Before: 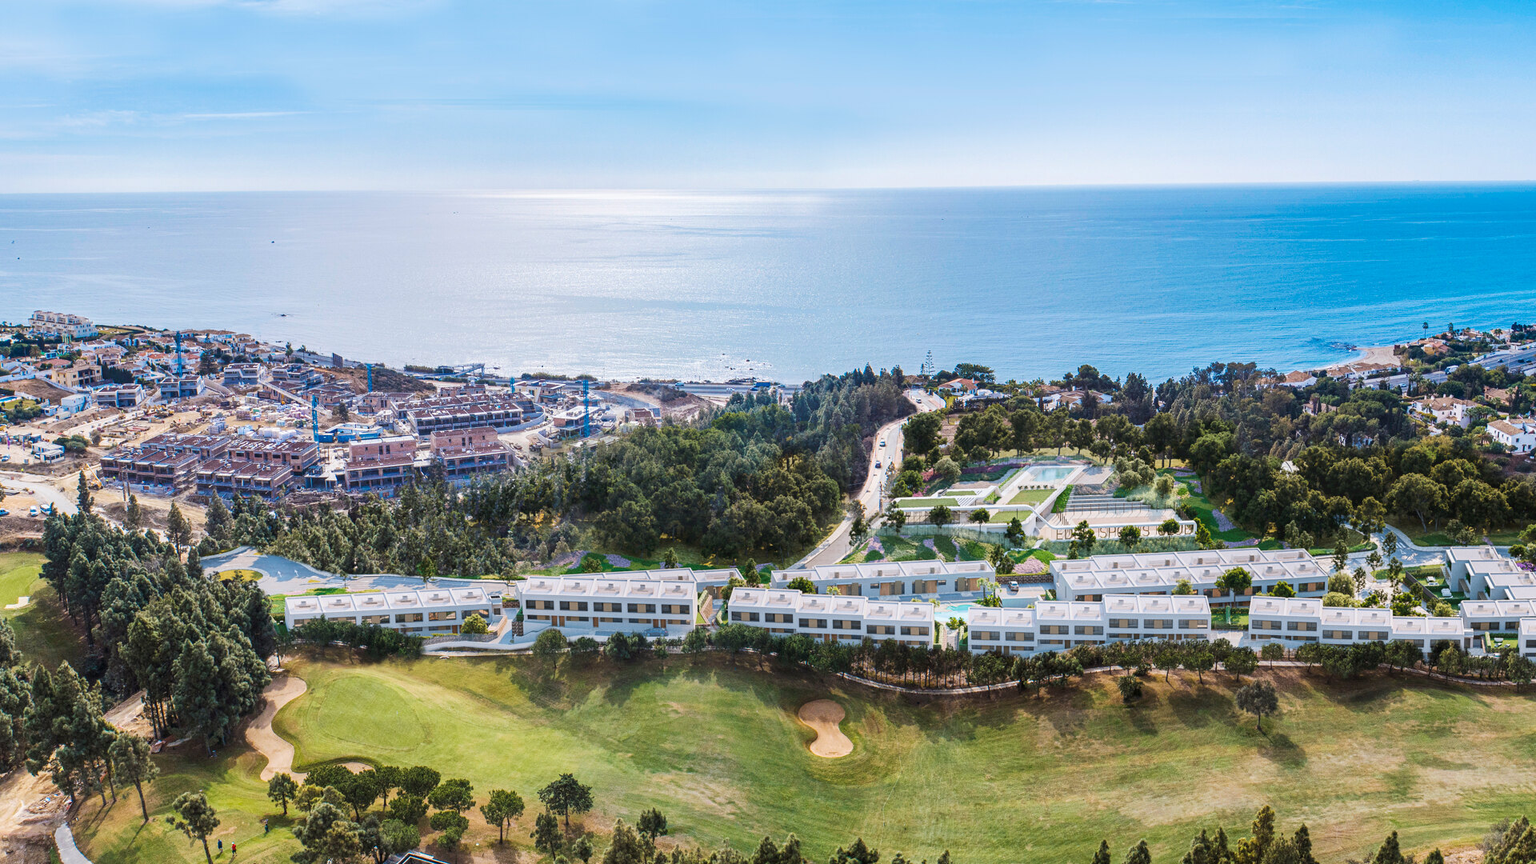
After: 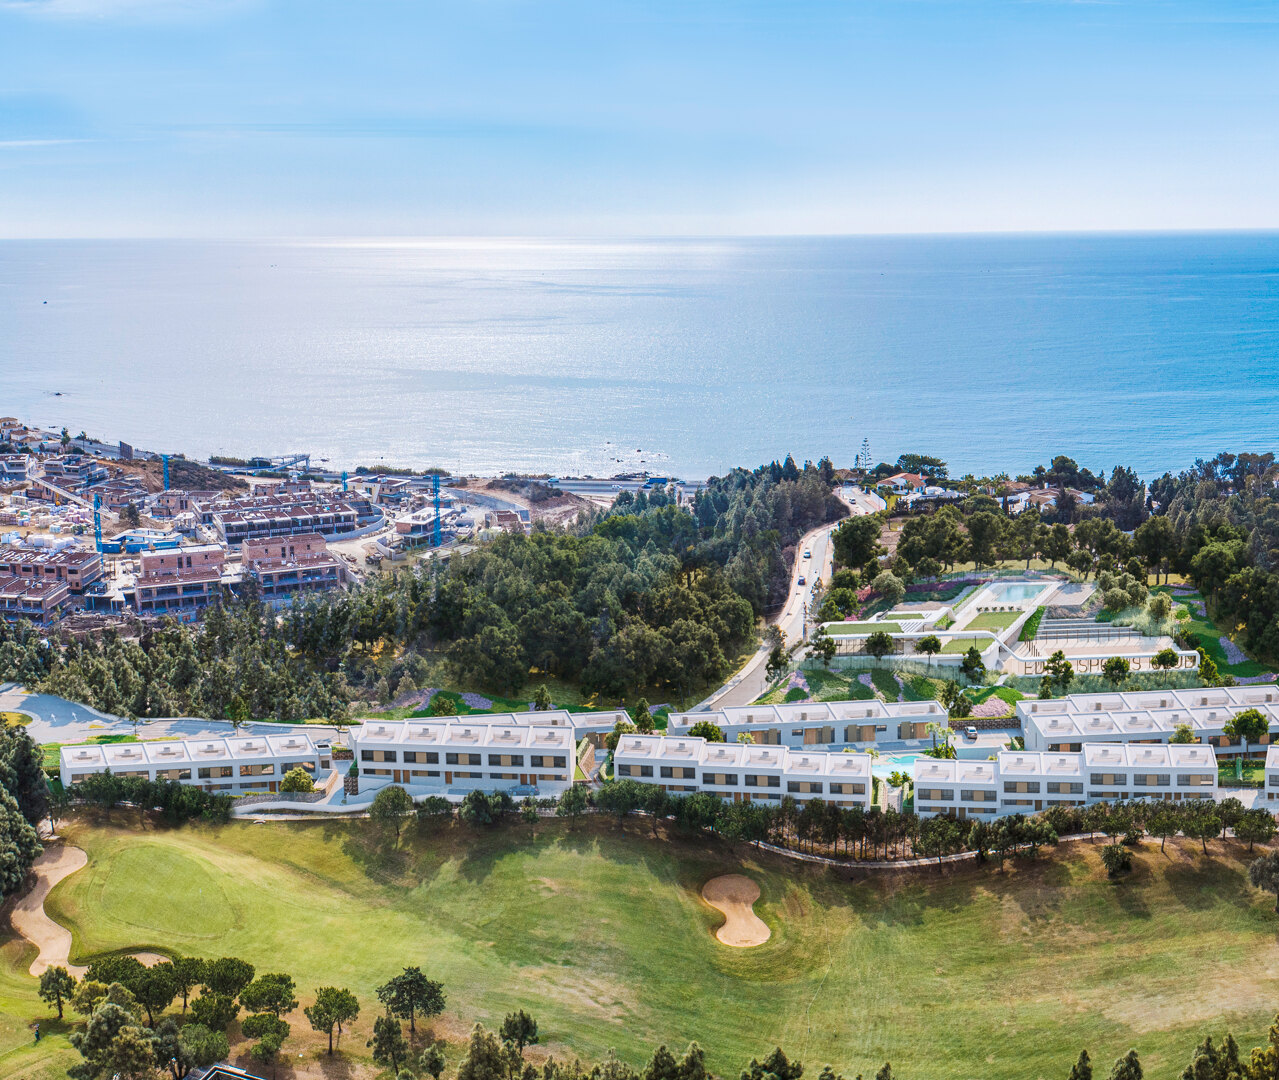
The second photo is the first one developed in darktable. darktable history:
crop and rotate: left 15.446%, right 17.906%
